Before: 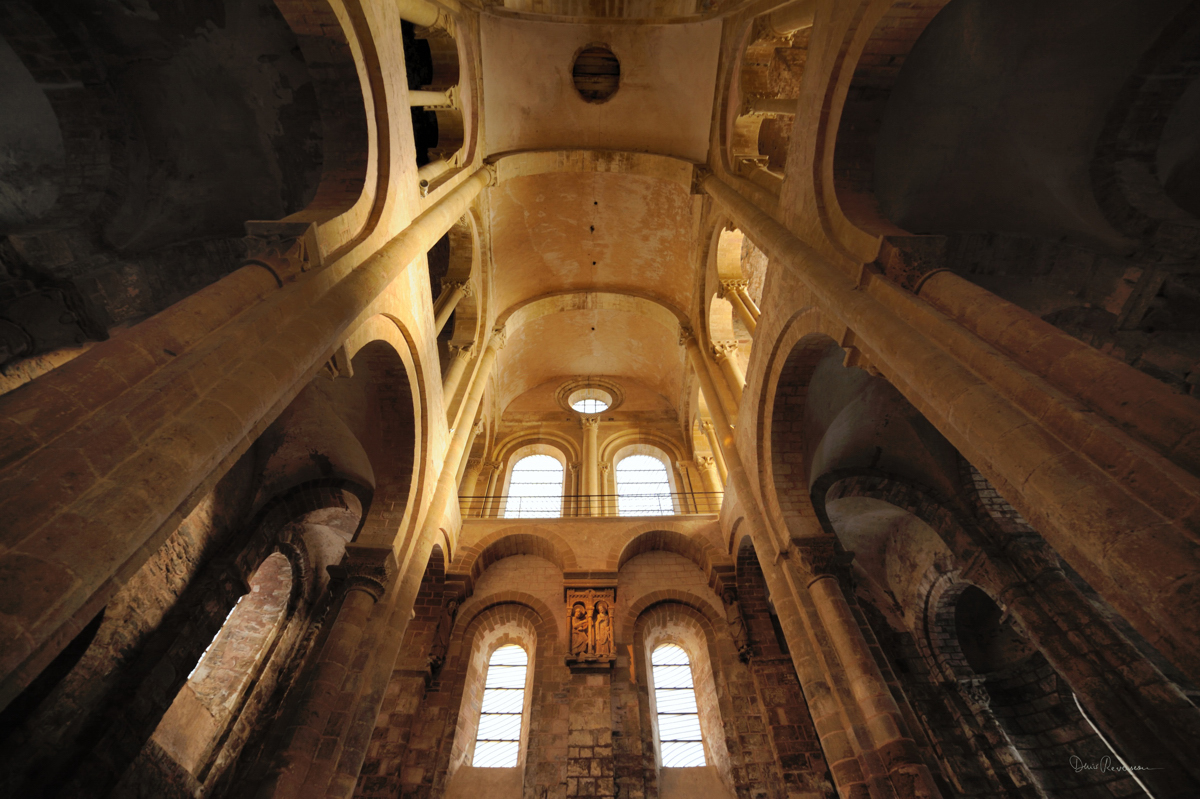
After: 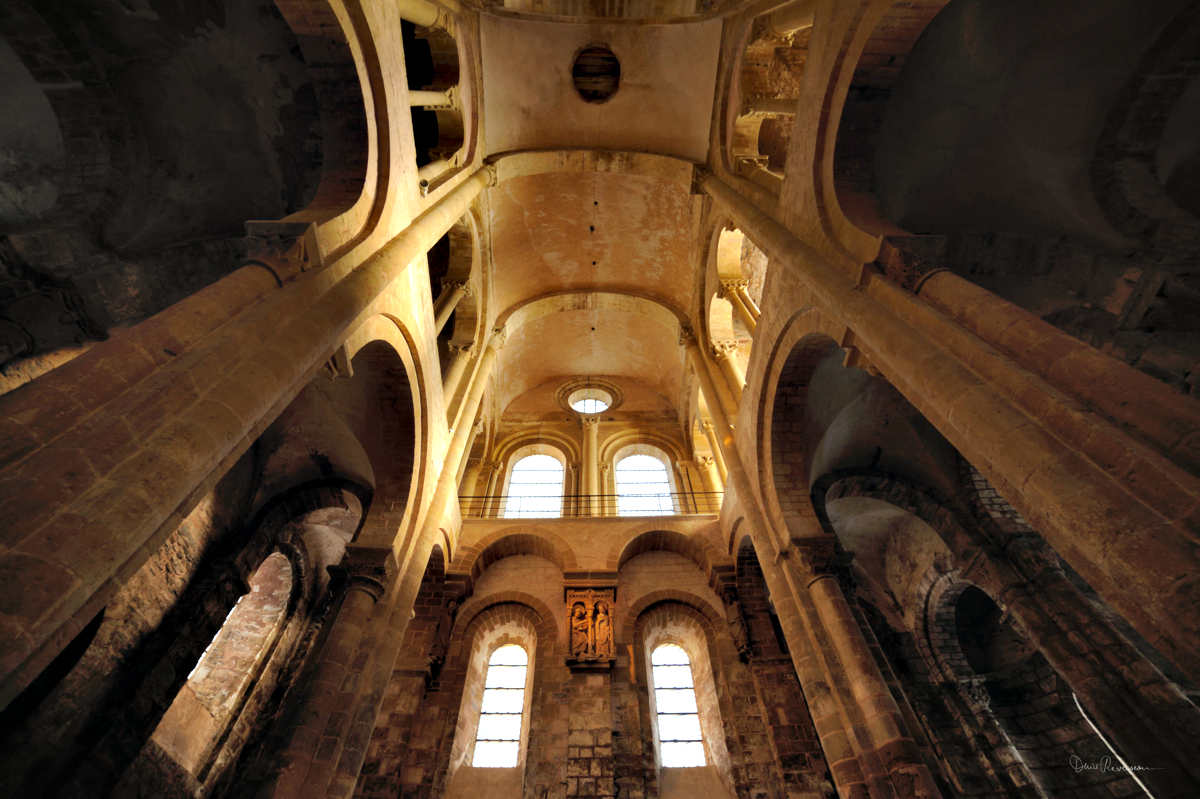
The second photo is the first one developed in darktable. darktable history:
contrast equalizer: octaves 7, y [[0.528, 0.548, 0.563, 0.562, 0.546, 0.526], [0.55 ×6], [0 ×6], [0 ×6], [0 ×6]]
exposure: black level correction 0, compensate exposure bias true, compensate highlight preservation false
